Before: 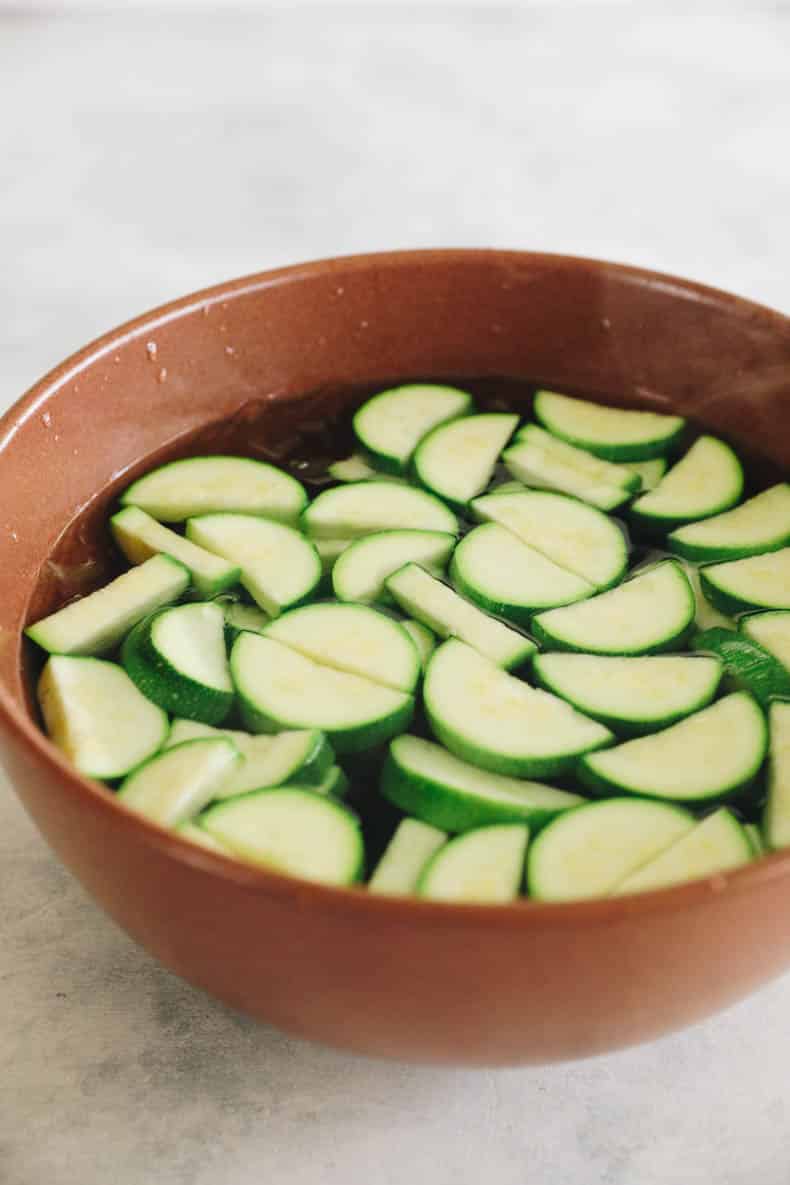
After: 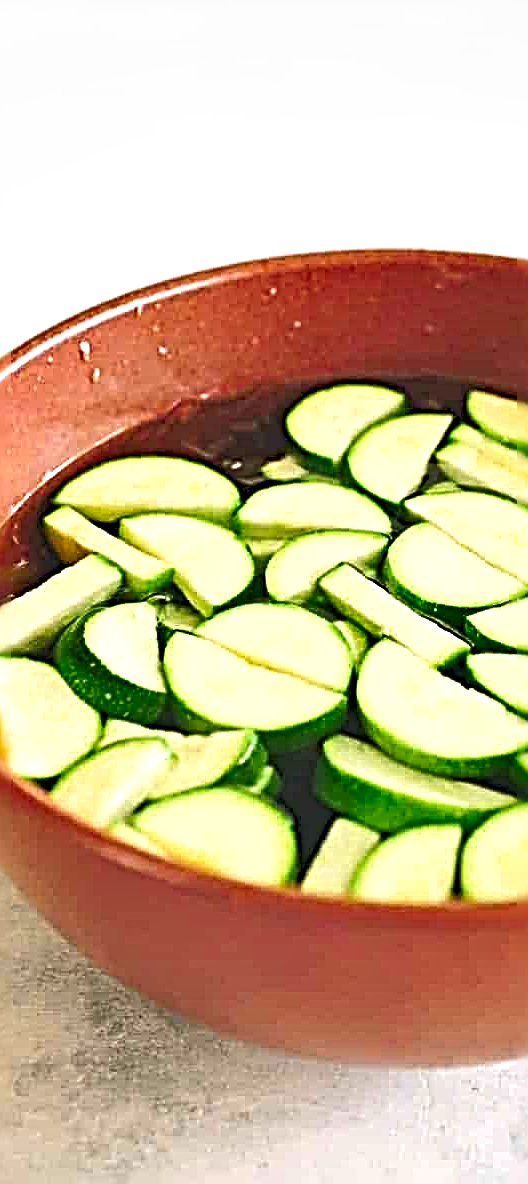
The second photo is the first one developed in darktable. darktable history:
exposure: black level correction 0, exposure 1.338 EV, compensate exposure bias true, compensate highlight preservation false
color balance rgb: perceptual saturation grading › global saturation 14.895%, hue shift -4.65°, contrast -21.706%
sharpen: radius 4.03, amount 1.994
crop and rotate: left 8.587%, right 24.521%
shadows and highlights: soften with gaussian
